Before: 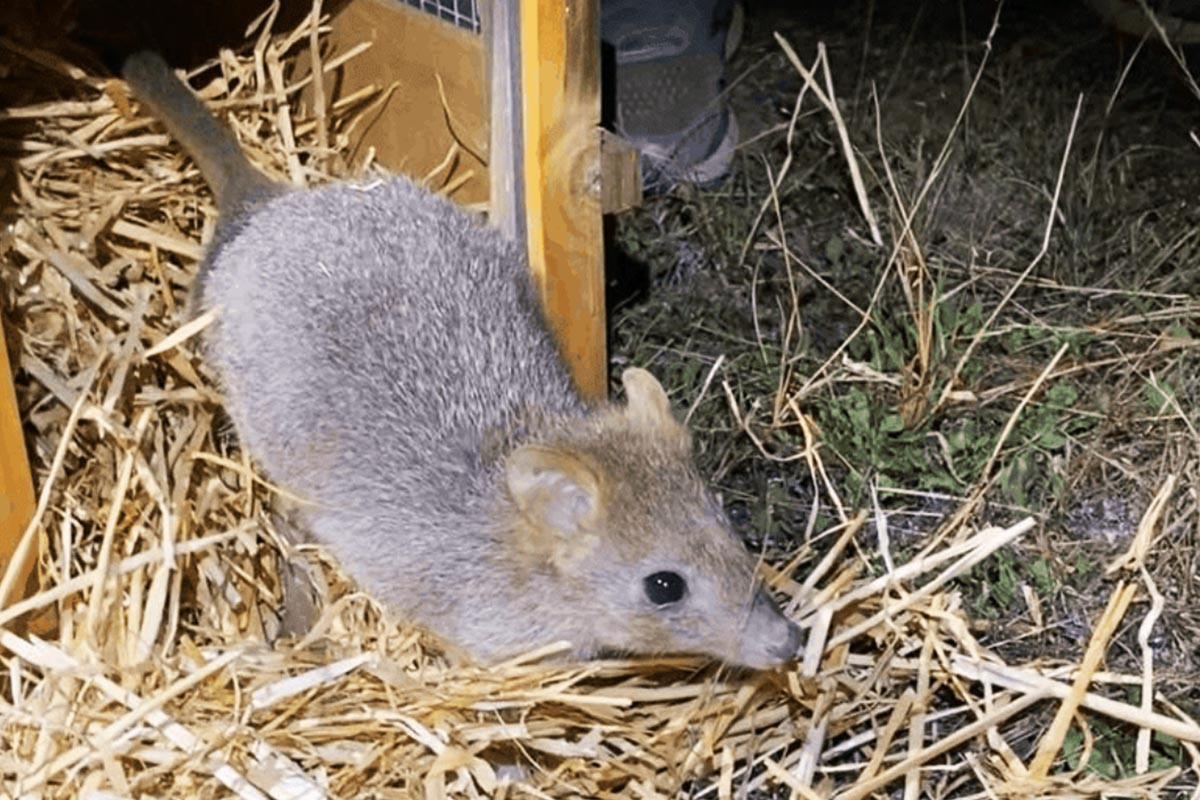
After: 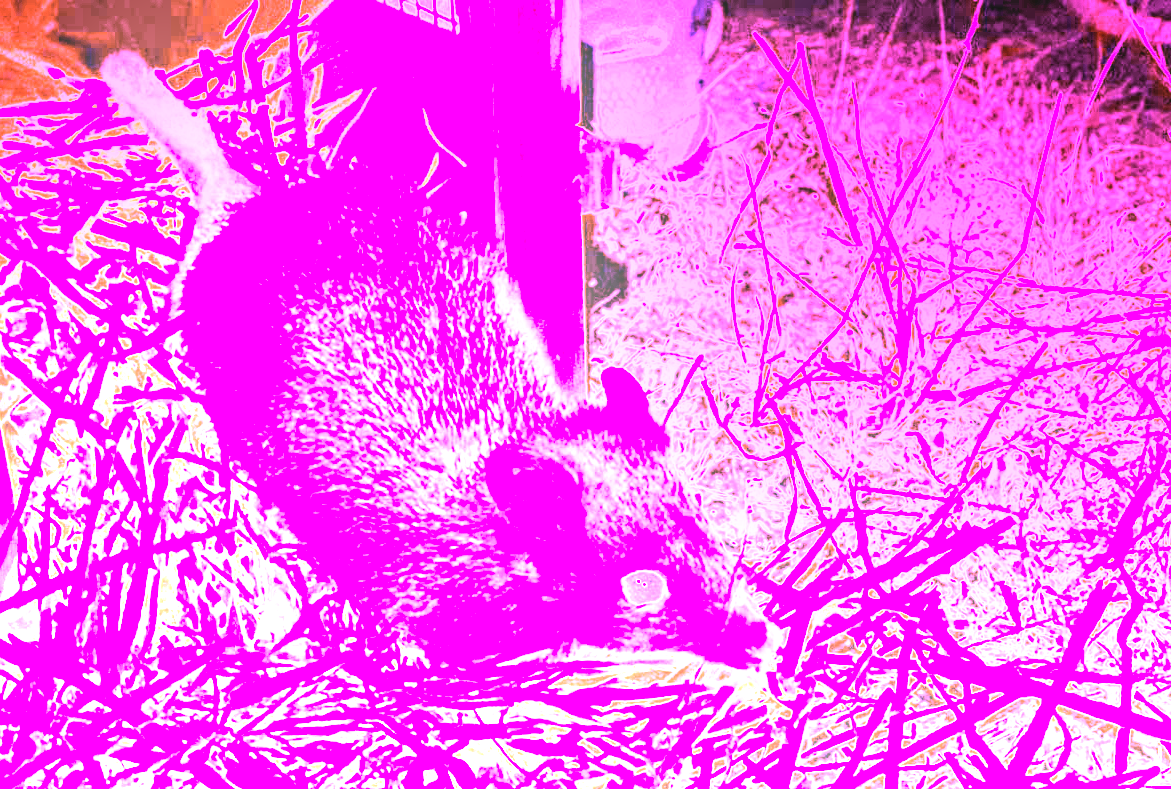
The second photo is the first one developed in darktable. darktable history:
crop and rotate: left 1.774%, right 0.633%, bottom 1.28%
local contrast: on, module defaults
white balance: red 8, blue 8
